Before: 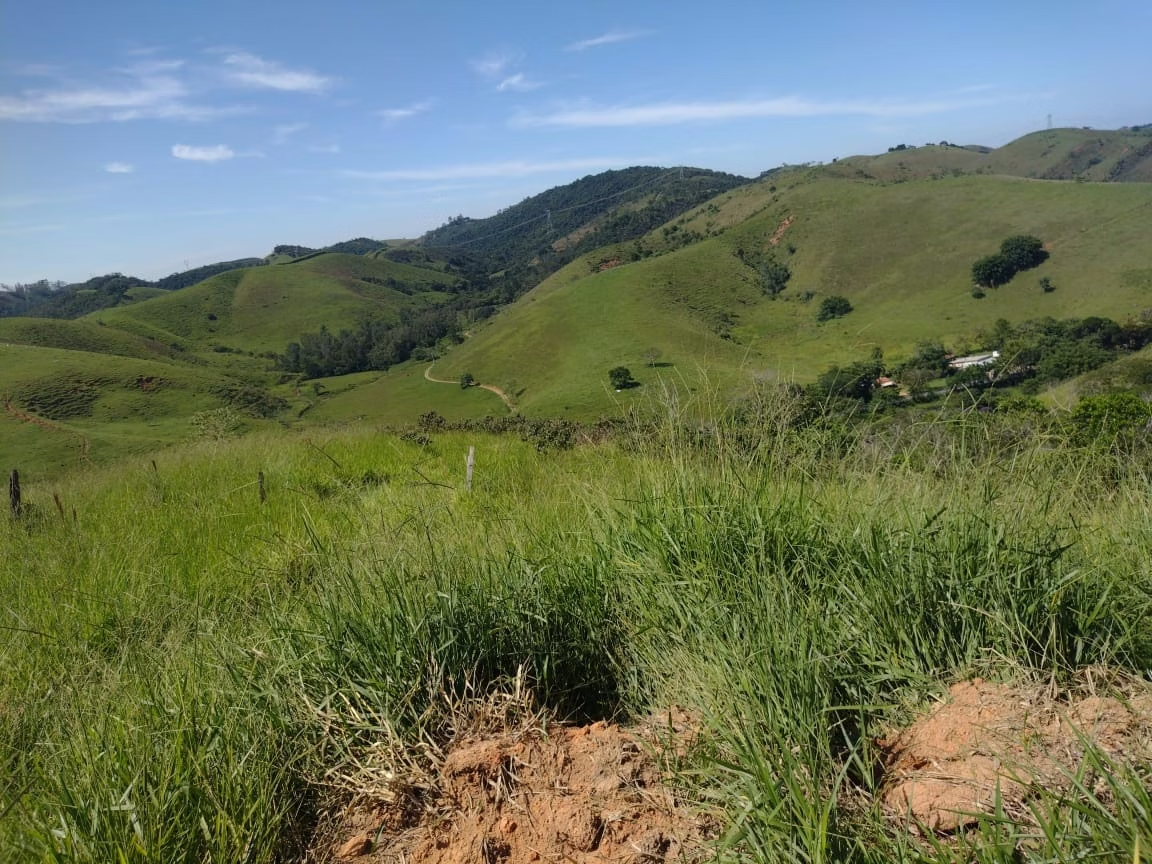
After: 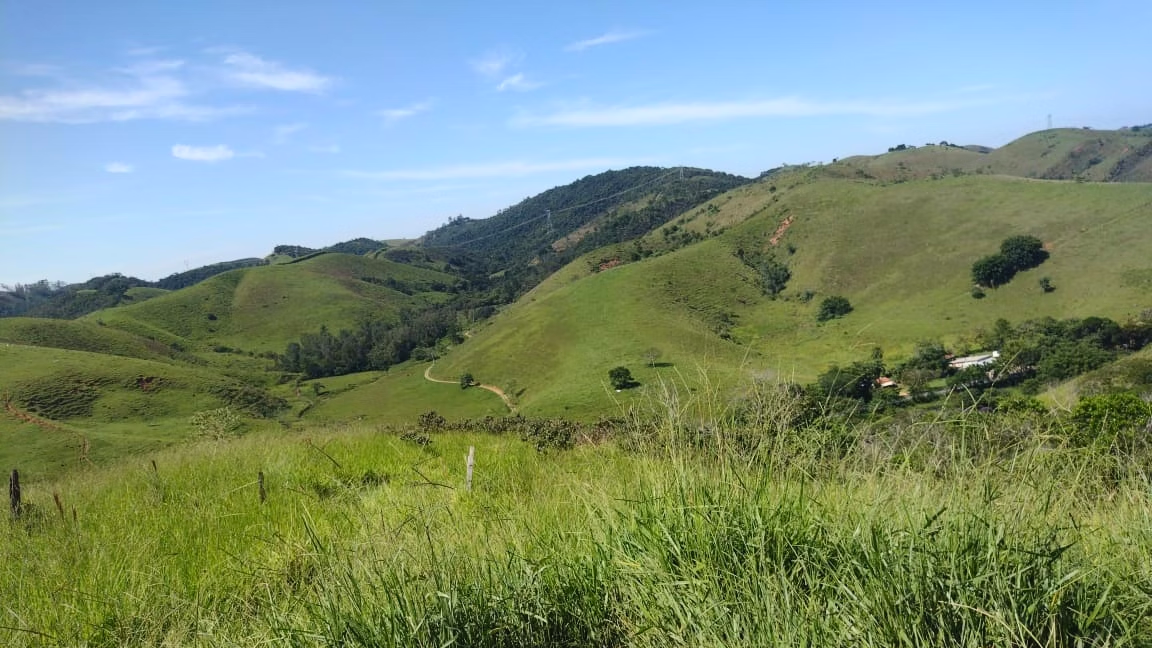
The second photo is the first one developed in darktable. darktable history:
crop: bottom 24.988%
contrast brightness saturation: contrast 0.2, brightness 0.15, saturation 0.14
